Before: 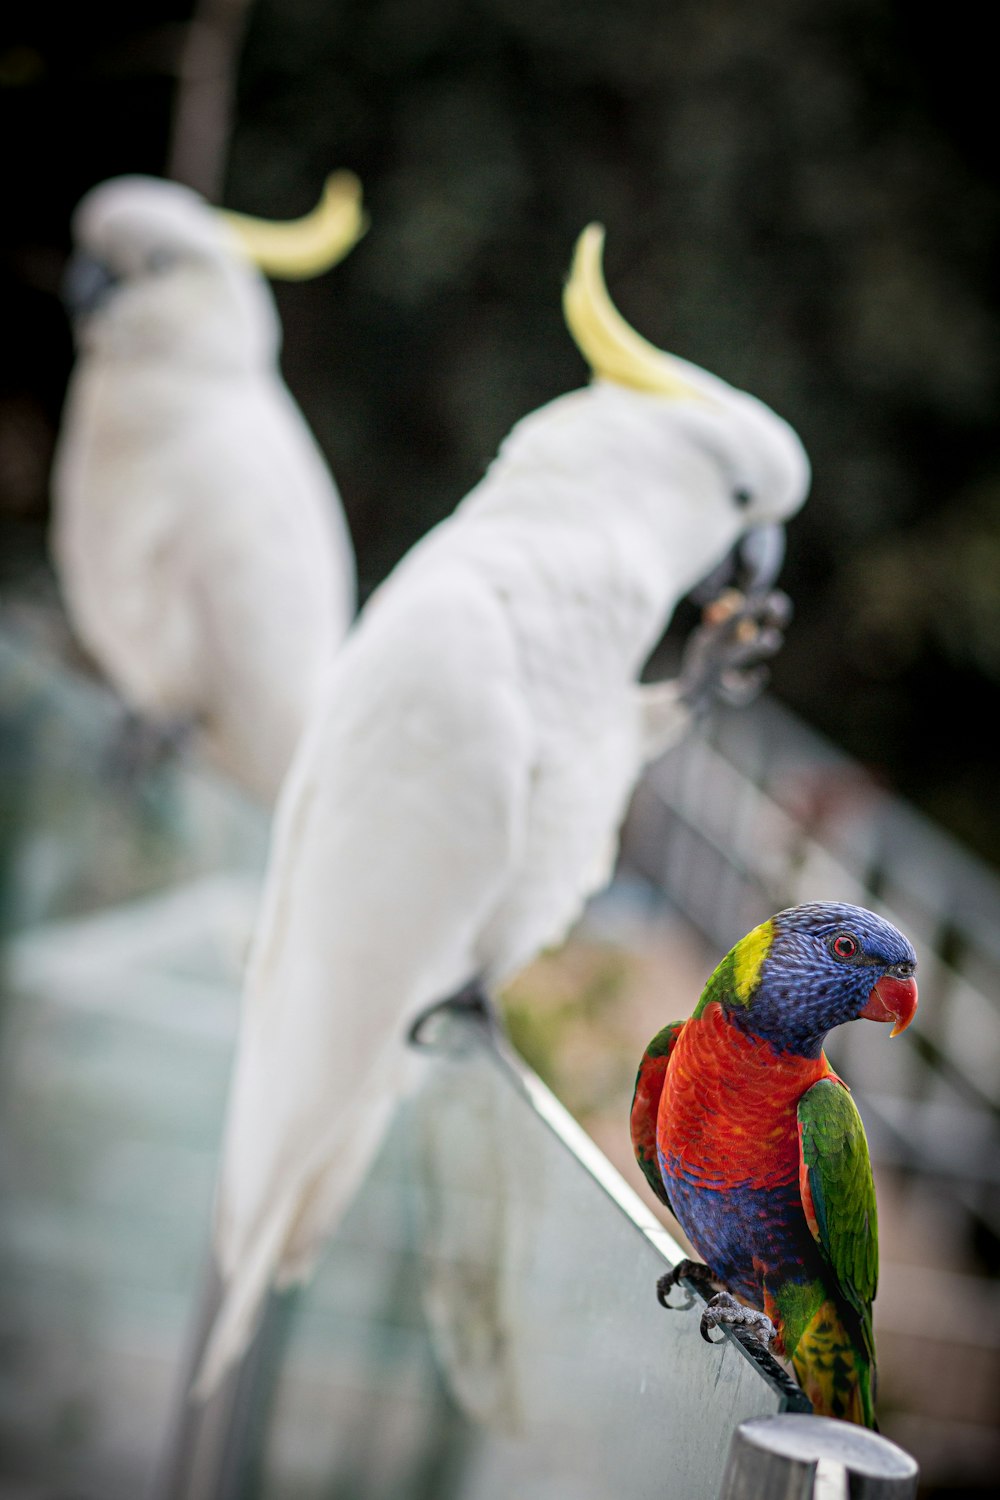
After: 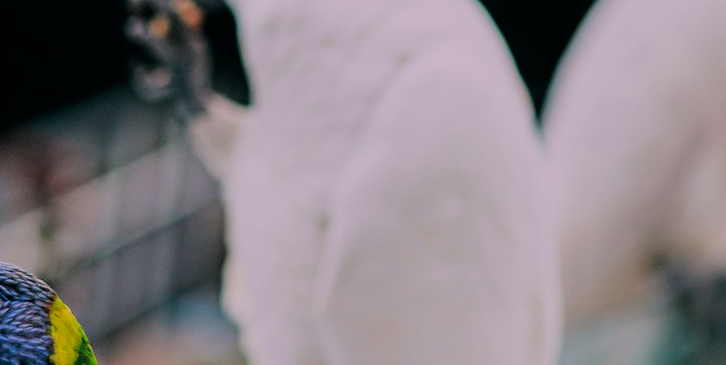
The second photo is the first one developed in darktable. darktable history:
crop and rotate: angle 16.12°, top 30.835%, bottom 35.653%
filmic rgb: black relative exposure -6.15 EV, white relative exposure 6.96 EV, hardness 2.23, color science v6 (2022)
color balance: lift [1.016, 0.983, 1, 1.017], gamma [0.78, 1.018, 1.043, 0.957], gain [0.786, 1.063, 0.937, 1.017], input saturation 118.26%, contrast 13.43%, contrast fulcrum 21.62%, output saturation 82.76%
